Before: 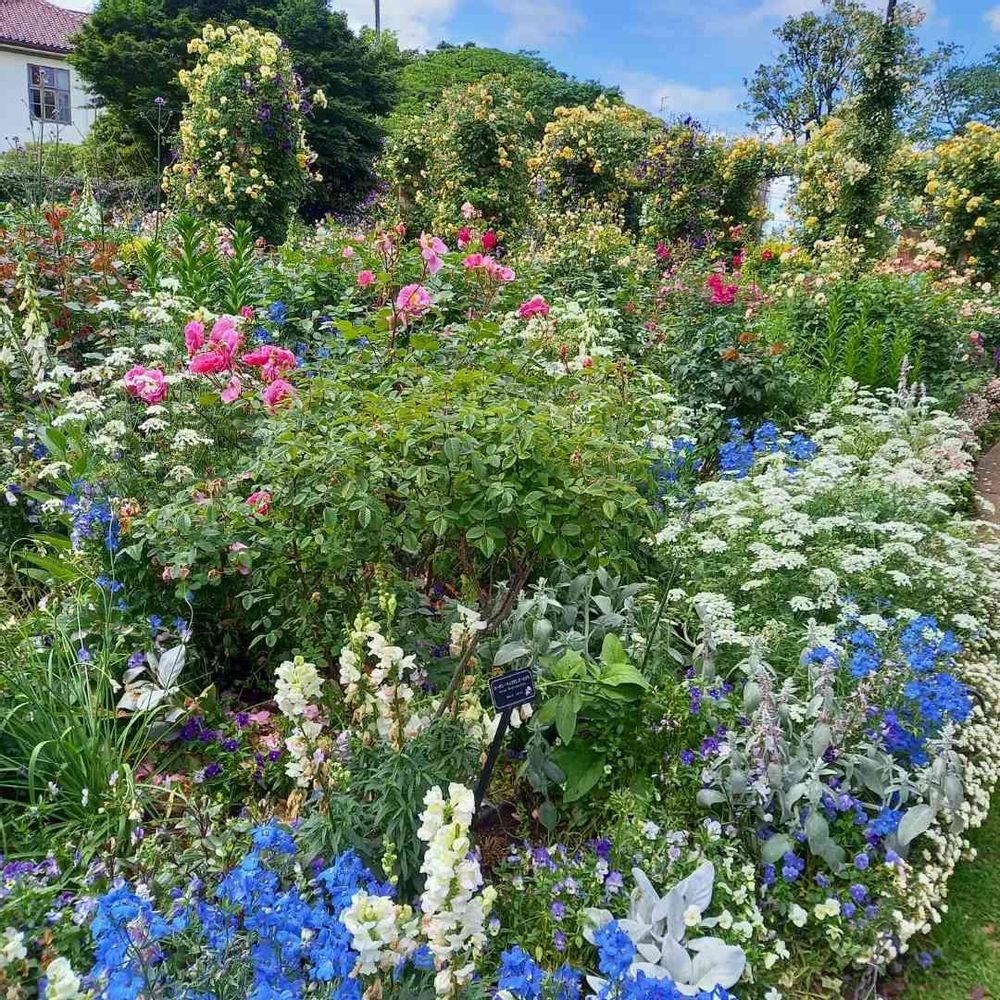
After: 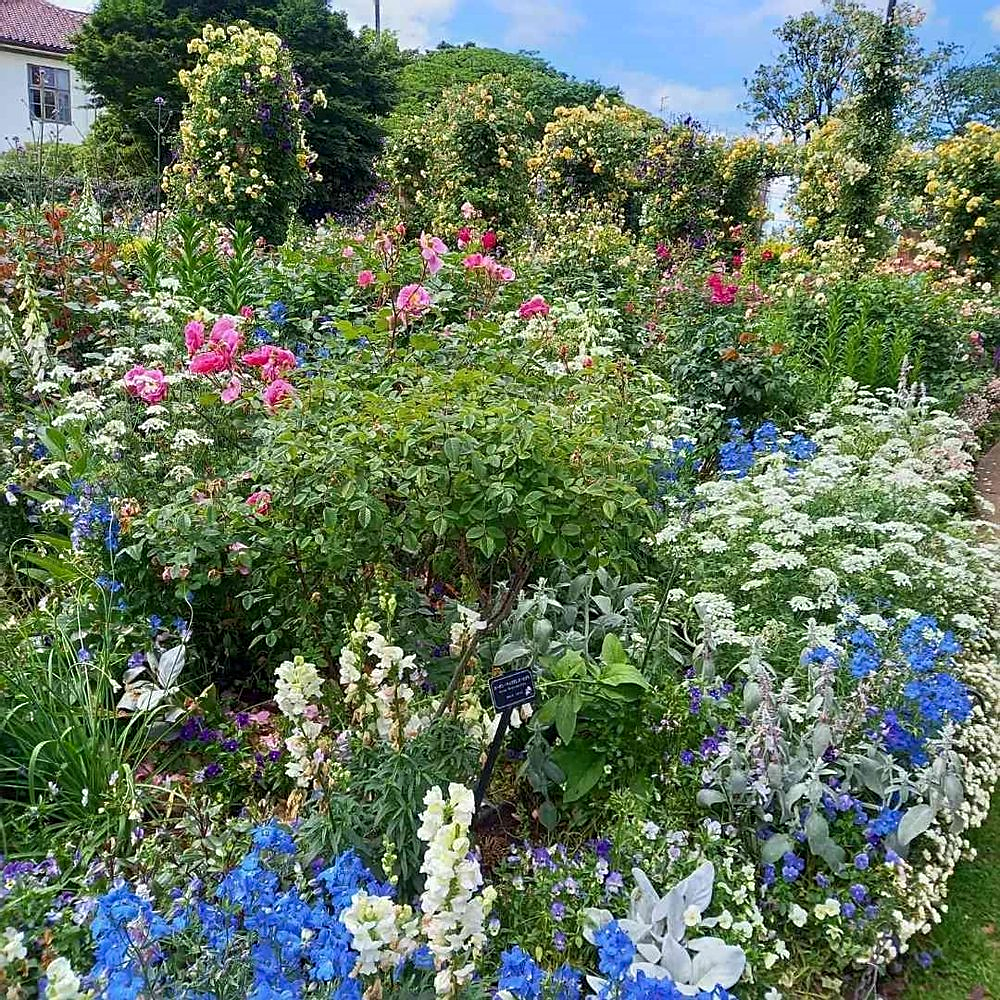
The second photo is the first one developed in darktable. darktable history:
sharpen: on, module defaults
shadows and highlights: shadows -90, highlights 90, soften with gaussian
